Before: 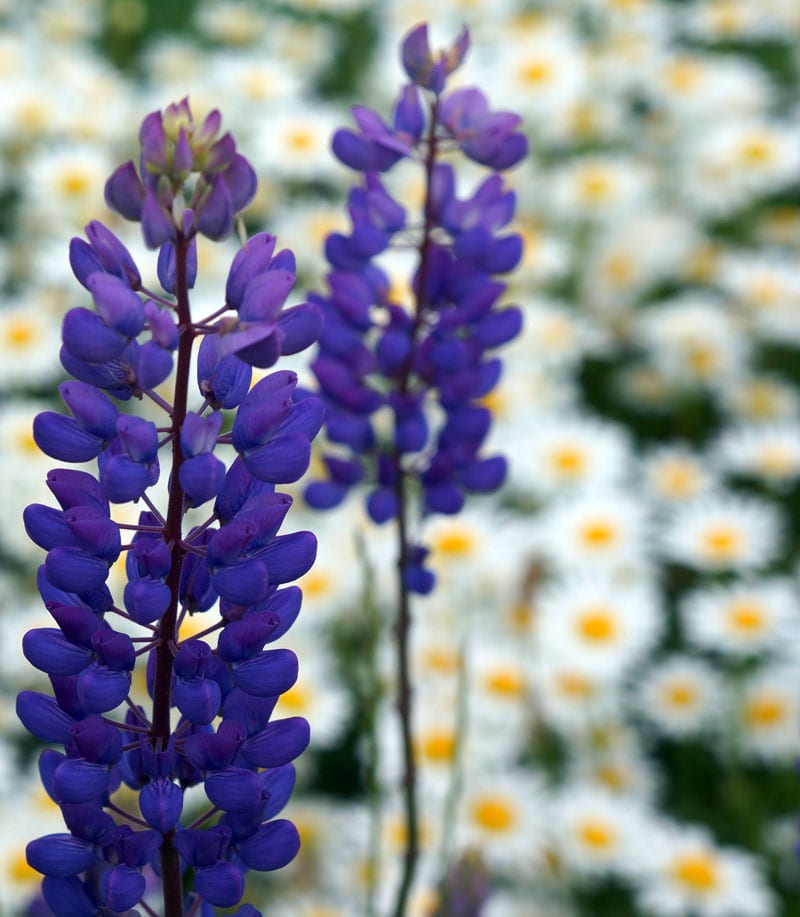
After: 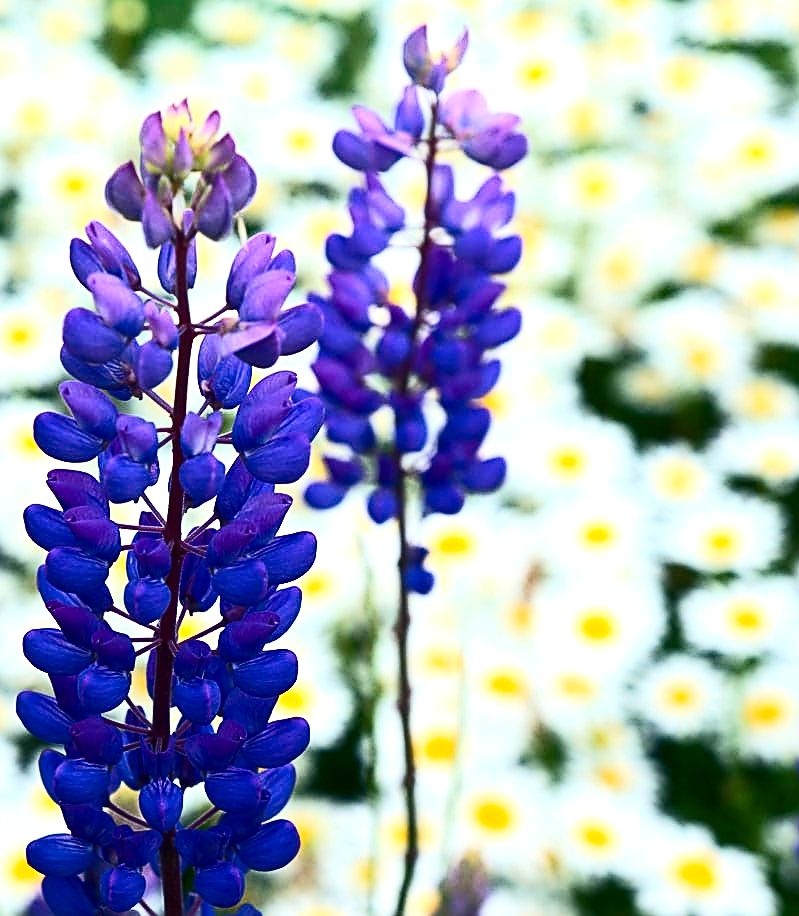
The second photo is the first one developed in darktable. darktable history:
exposure: exposure 0.762 EV, compensate exposure bias true, compensate highlight preservation false
tone equalizer: edges refinement/feathering 500, mask exposure compensation -1.57 EV, preserve details no
sharpen: amount 0.913
contrast brightness saturation: contrast 0.396, brightness 0.106, saturation 0.206
